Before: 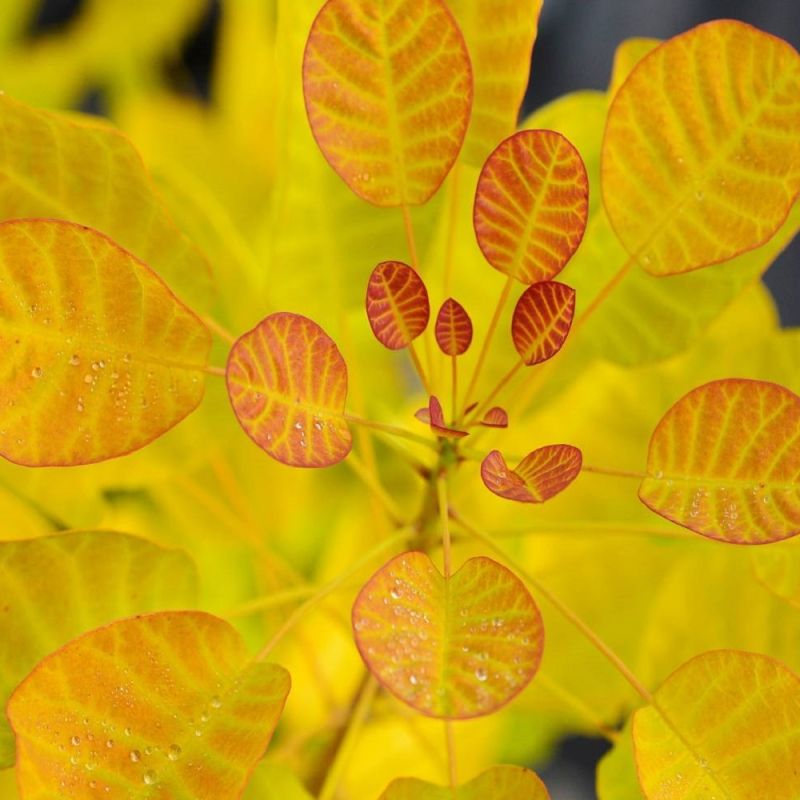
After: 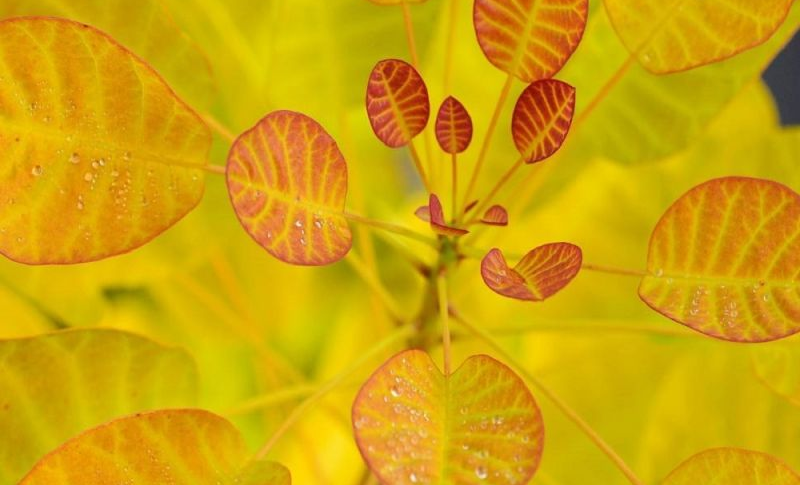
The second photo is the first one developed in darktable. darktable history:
crop and rotate: top 25.357%, bottom 13.942%
white balance: emerald 1
